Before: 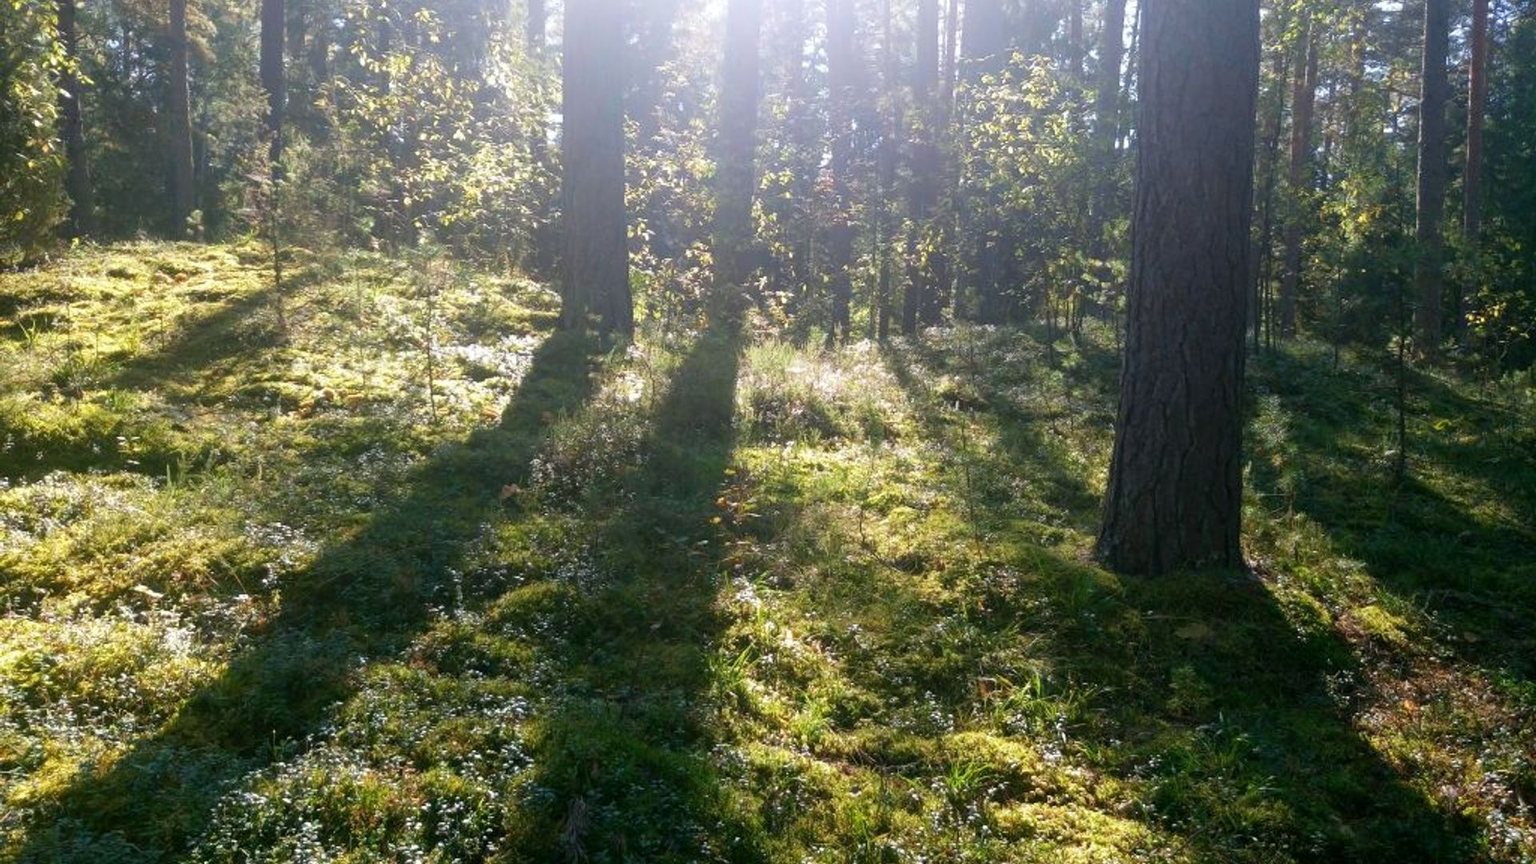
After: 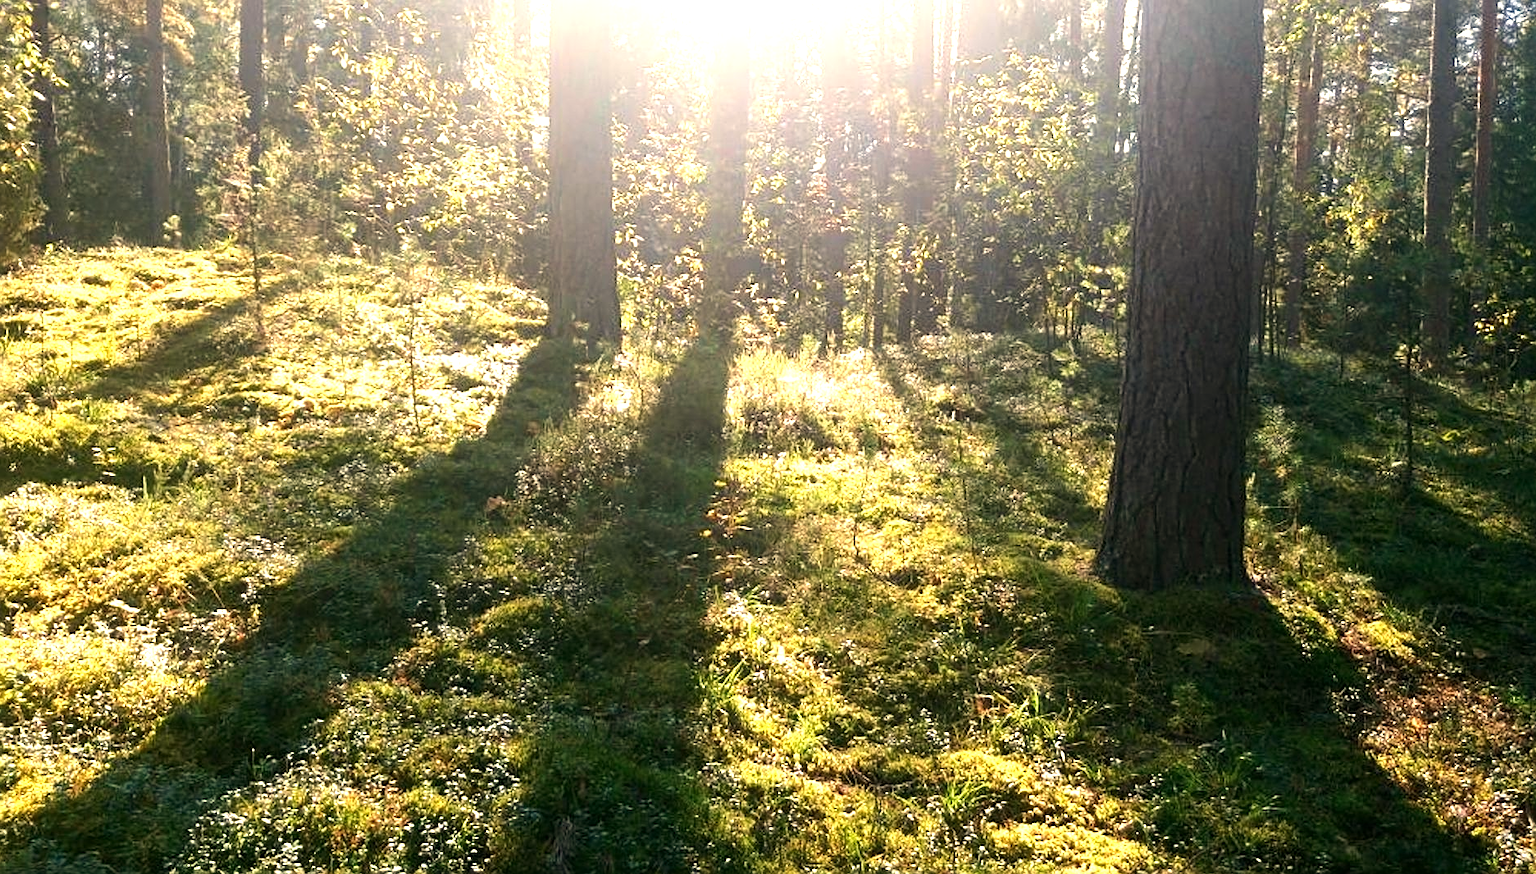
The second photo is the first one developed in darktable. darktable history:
exposure: exposure 0.559 EV, compensate highlight preservation false
tone equalizer: -8 EV -0.417 EV, -7 EV -0.389 EV, -6 EV -0.333 EV, -5 EV -0.222 EV, -3 EV 0.222 EV, -2 EV 0.333 EV, -1 EV 0.389 EV, +0 EV 0.417 EV, edges refinement/feathering 500, mask exposure compensation -1.57 EV, preserve details no
crop and rotate: left 1.774%, right 0.633%, bottom 1.28%
sharpen: on, module defaults
white balance: red 1.123, blue 0.83
